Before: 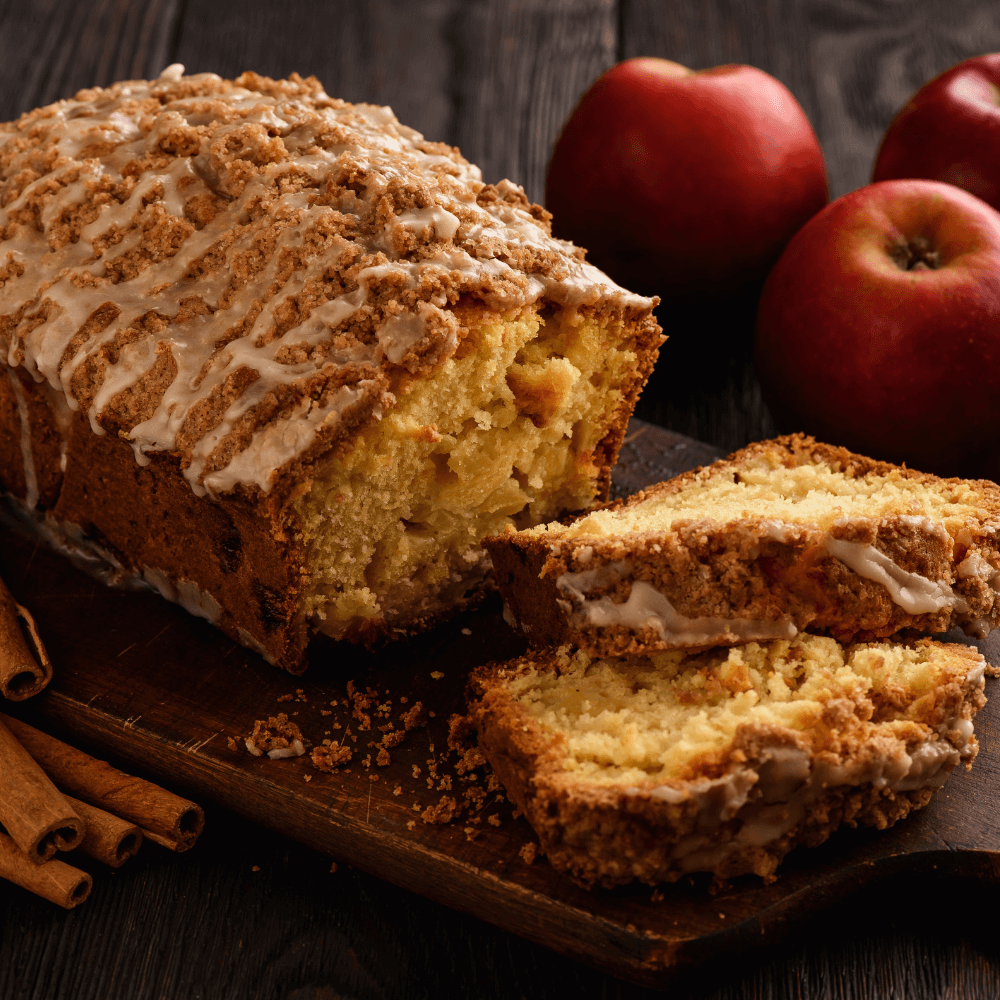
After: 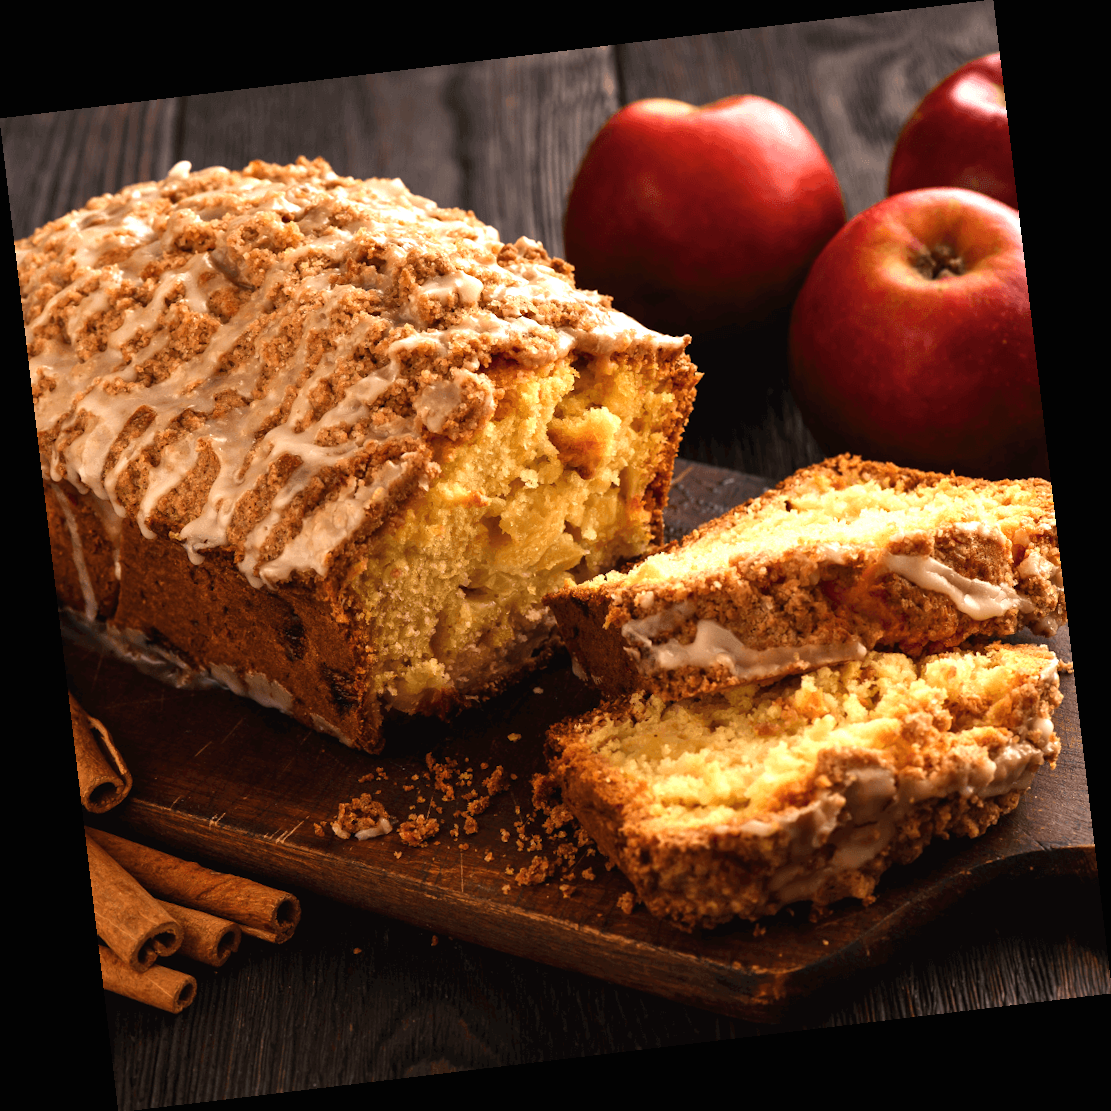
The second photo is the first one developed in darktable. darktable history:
exposure: black level correction 0, exposure 0.953 EV, compensate exposure bias true, compensate highlight preservation false
rotate and perspective: rotation -6.83°, automatic cropping off
